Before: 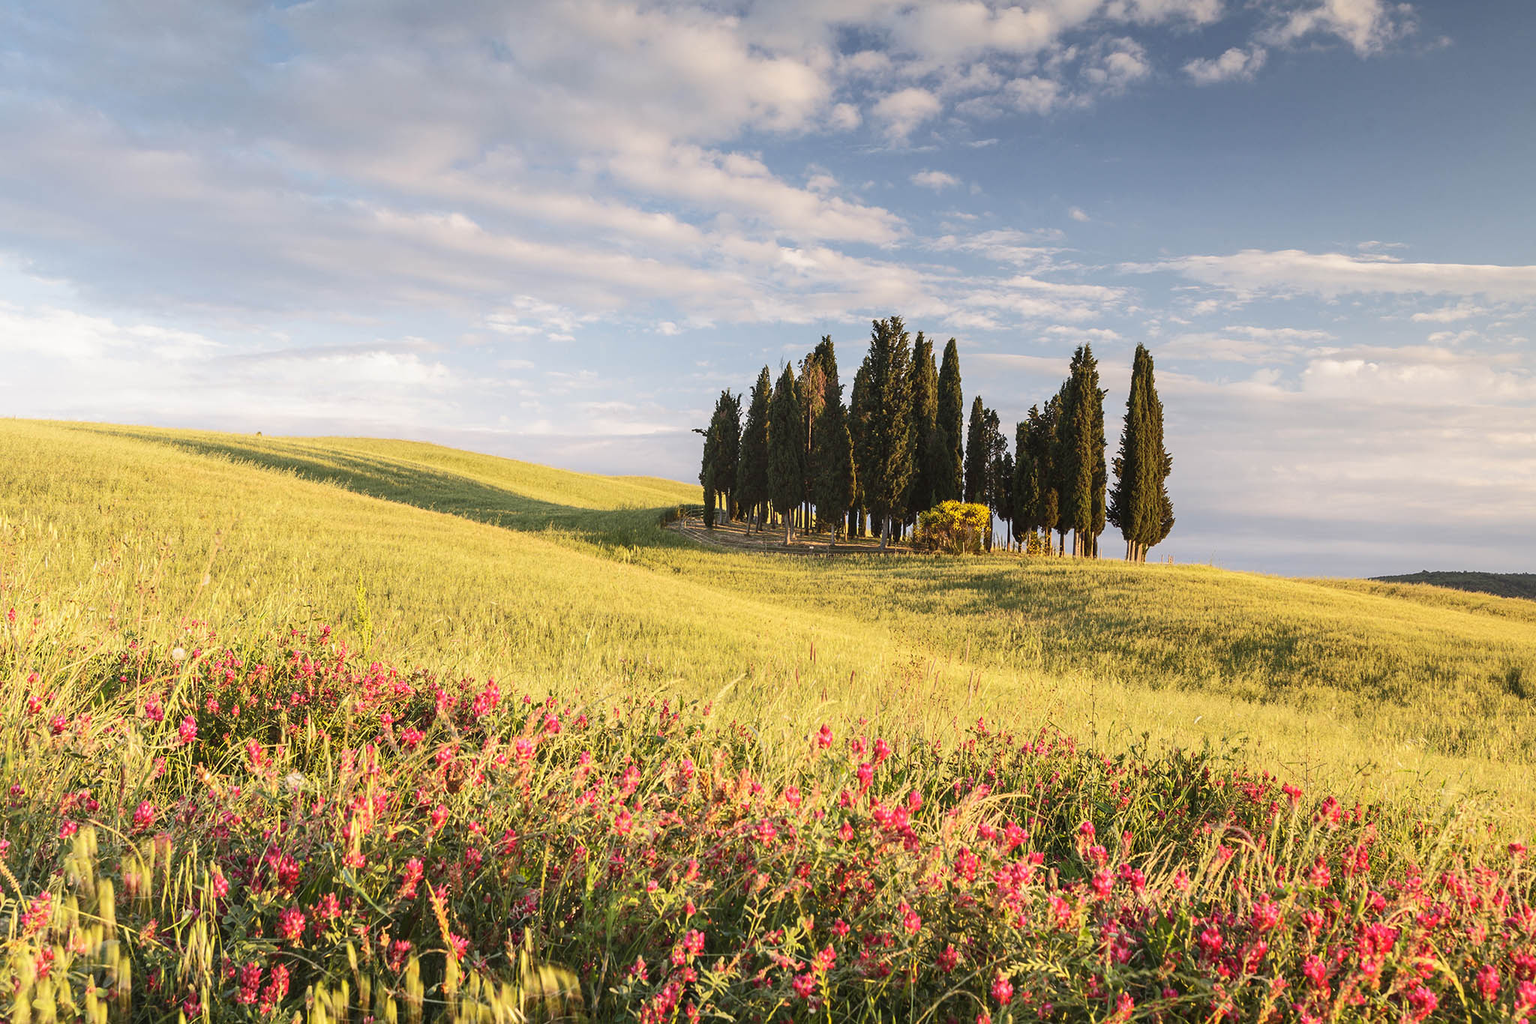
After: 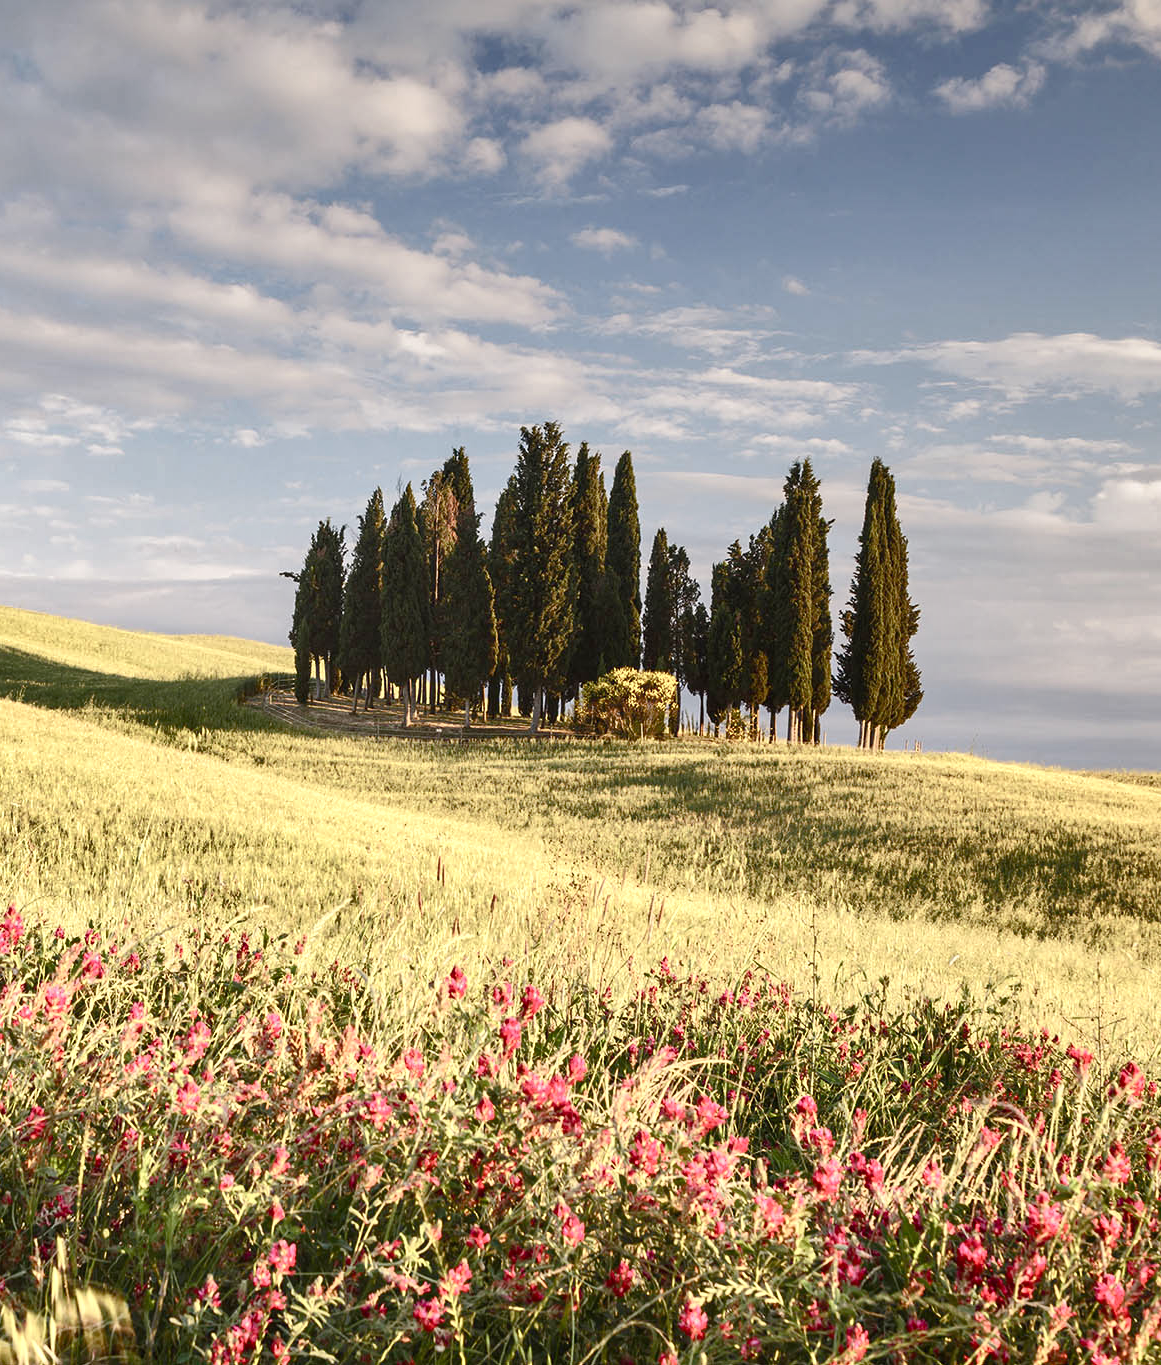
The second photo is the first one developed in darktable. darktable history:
shadows and highlights: shadows 13.48, white point adjustment 1.33, highlights color adjustment 52.75%, soften with gaussian
crop: left 31.436%, top 0.024%, right 11.867%
color balance rgb: perceptual saturation grading › global saturation 0.87%, perceptual saturation grading › highlights -31.083%, perceptual saturation grading › mid-tones 5.135%, perceptual saturation grading › shadows 17.923%, saturation formula JzAzBz (2021)
